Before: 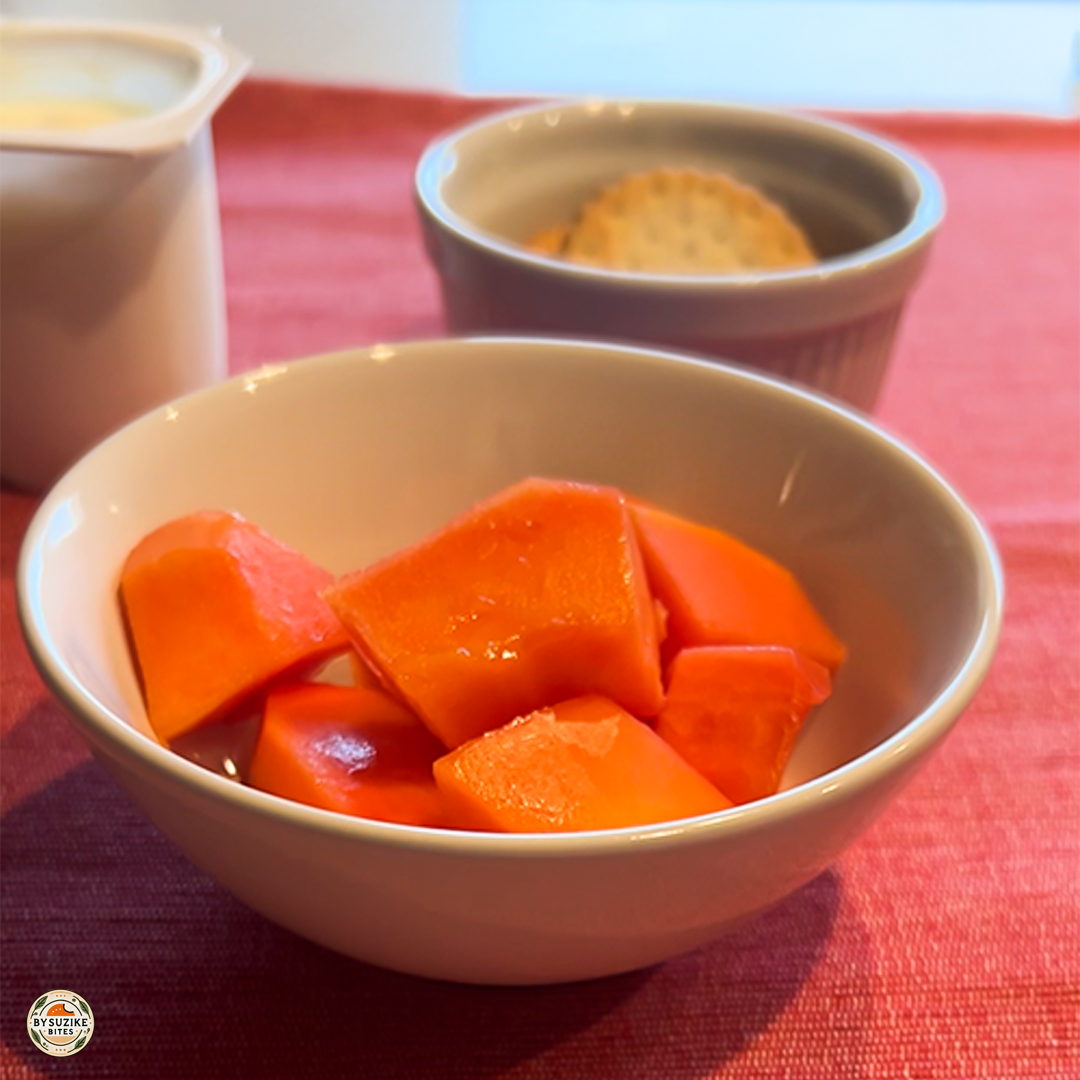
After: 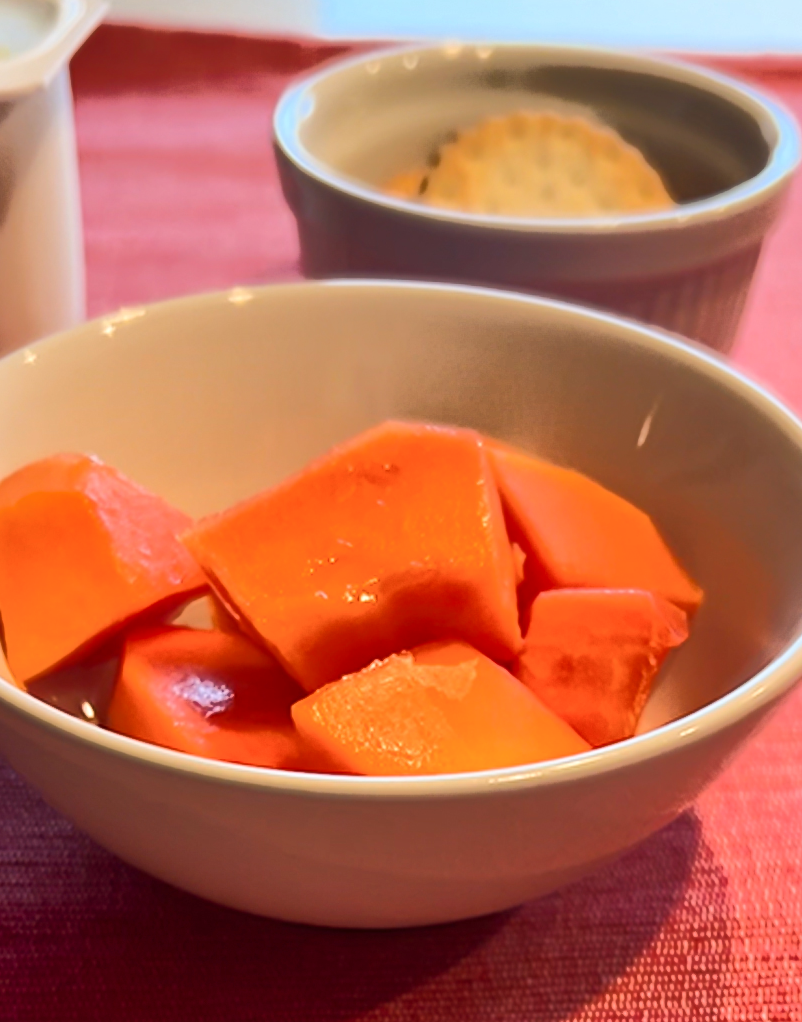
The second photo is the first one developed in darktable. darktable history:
crop and rotate: left 13.182%, top 5.296%, right 12.541%
shadows and highlights: white point adjustment 0.064, soften with gaussian
tone curve: curves: ch0 [(0, 0) (0.003, 0.003) (0.011, 0.011) (0.025, 0.024) (0.044, 0.043) (0.069, 0.067) (0.1, 0.096) (0.136, 0.131) (0.177, 0.171) (0.224, 0.217) (0.277, 0.267) (0.335, 0.324) (0.399, 0.385) (0.468, 0.452) (0.543, 0.632) (0.623, 0.697) (0.709, 0.766) (0.801, 0.839) (0.898, 0.917) (1, 1)], color space Lab, independent channels, preserve colors none
